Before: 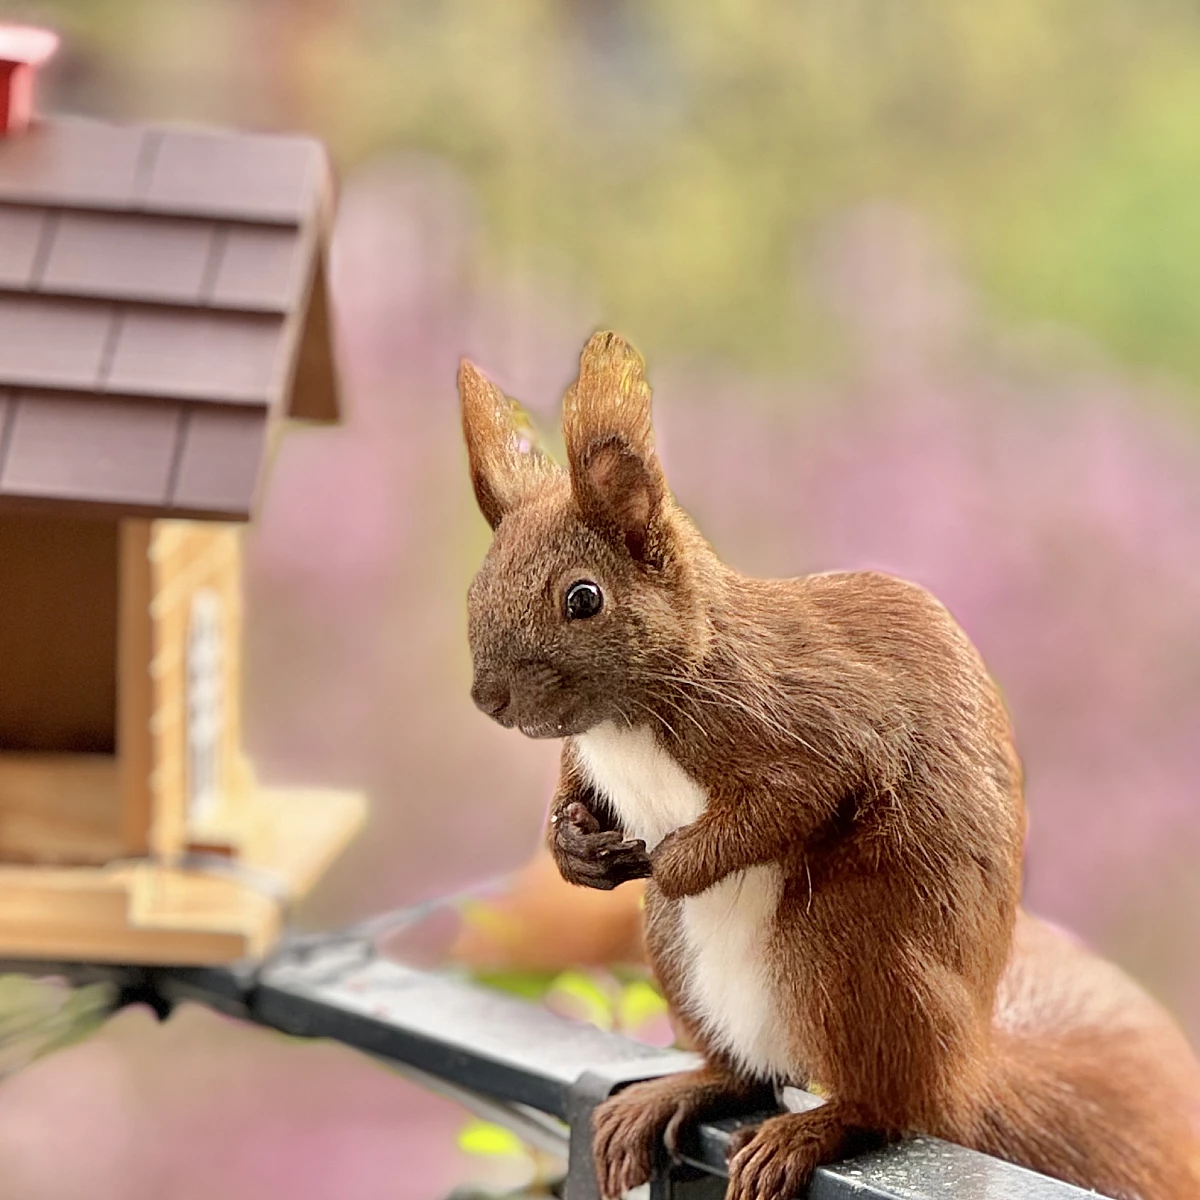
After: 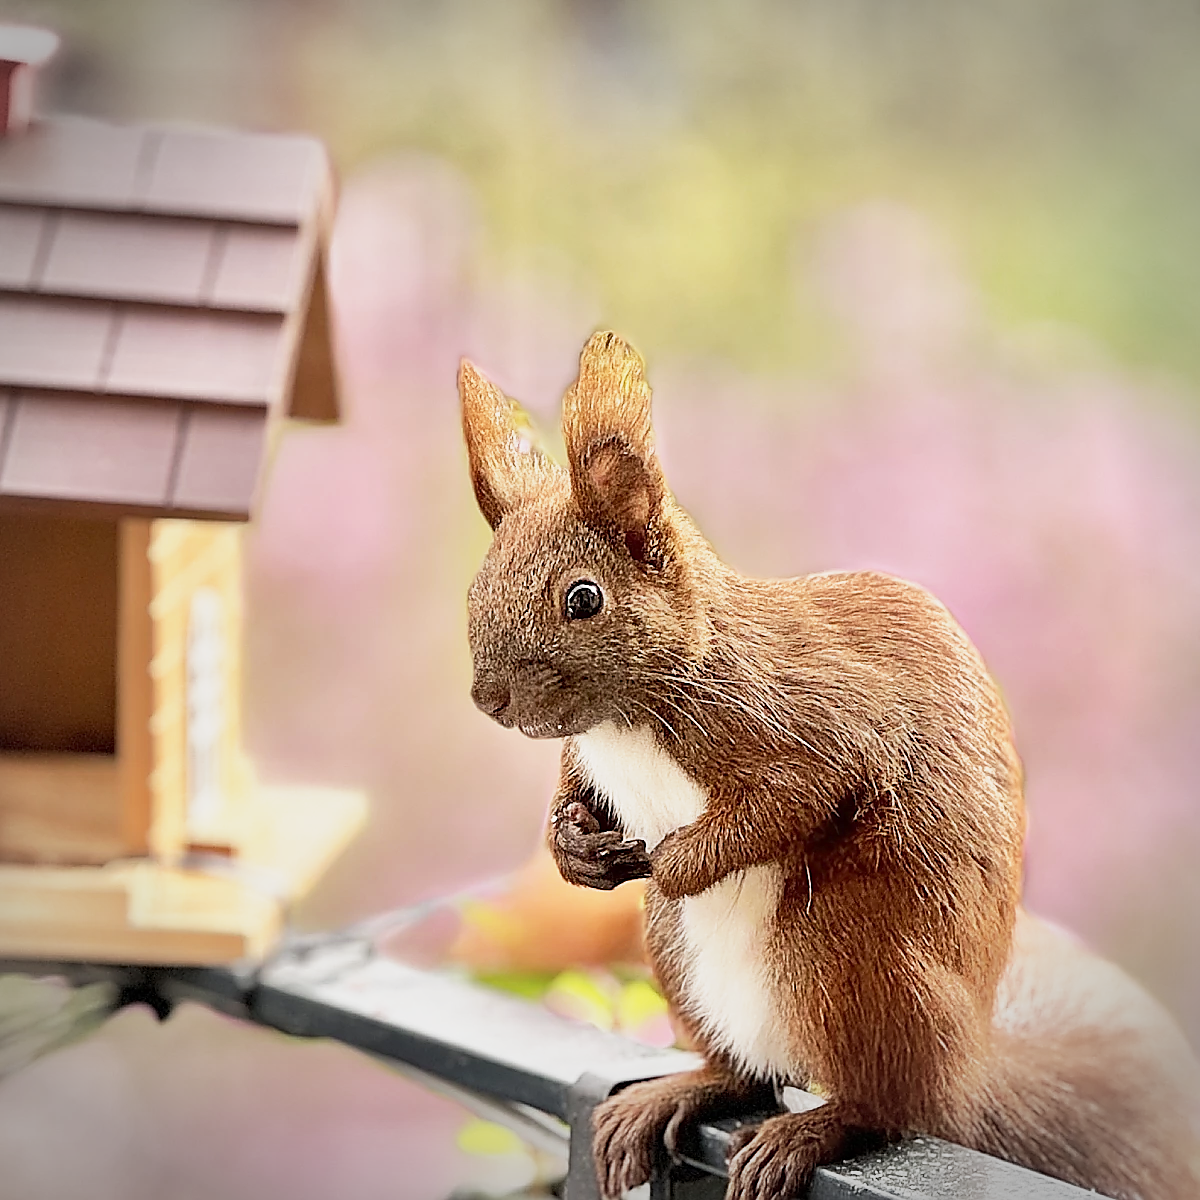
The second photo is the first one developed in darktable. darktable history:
sharpen: radius 1.376, amount 1.262, threshold 0.689
vignetting: fall-off start 88.82%, fall-off radius 44.57%, brightness -0.47, width/height ratio 1.155
base curve: curves: ch0 [(0, 0) (0.088, 0.125) (0.176, 0.251) (0.354, 0.501) (0.613, 0.749) (1, 0.877)], exposure shift 0.01, preserve colors none
